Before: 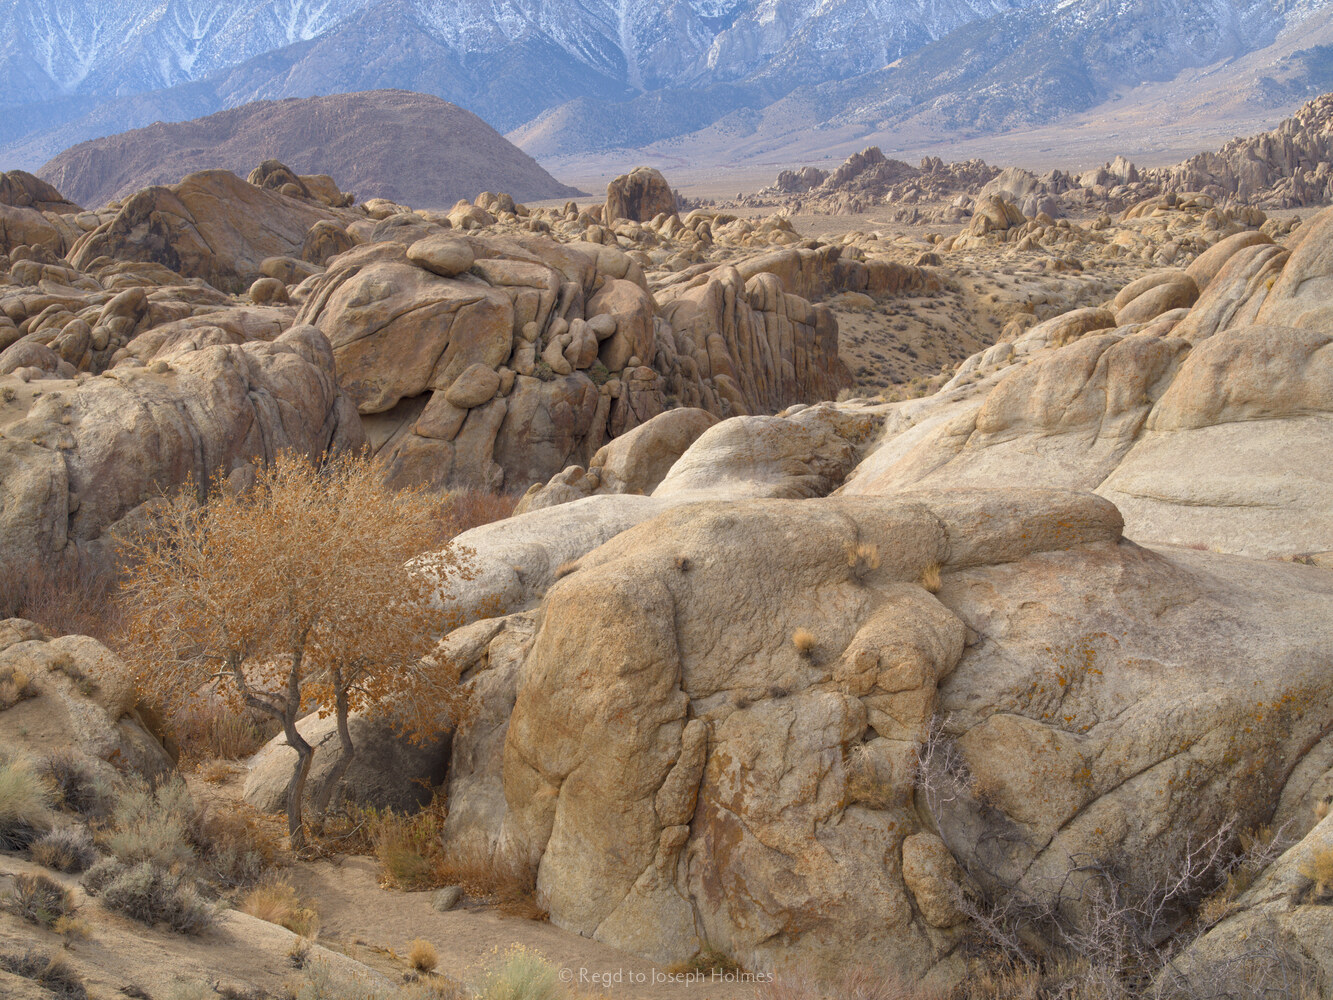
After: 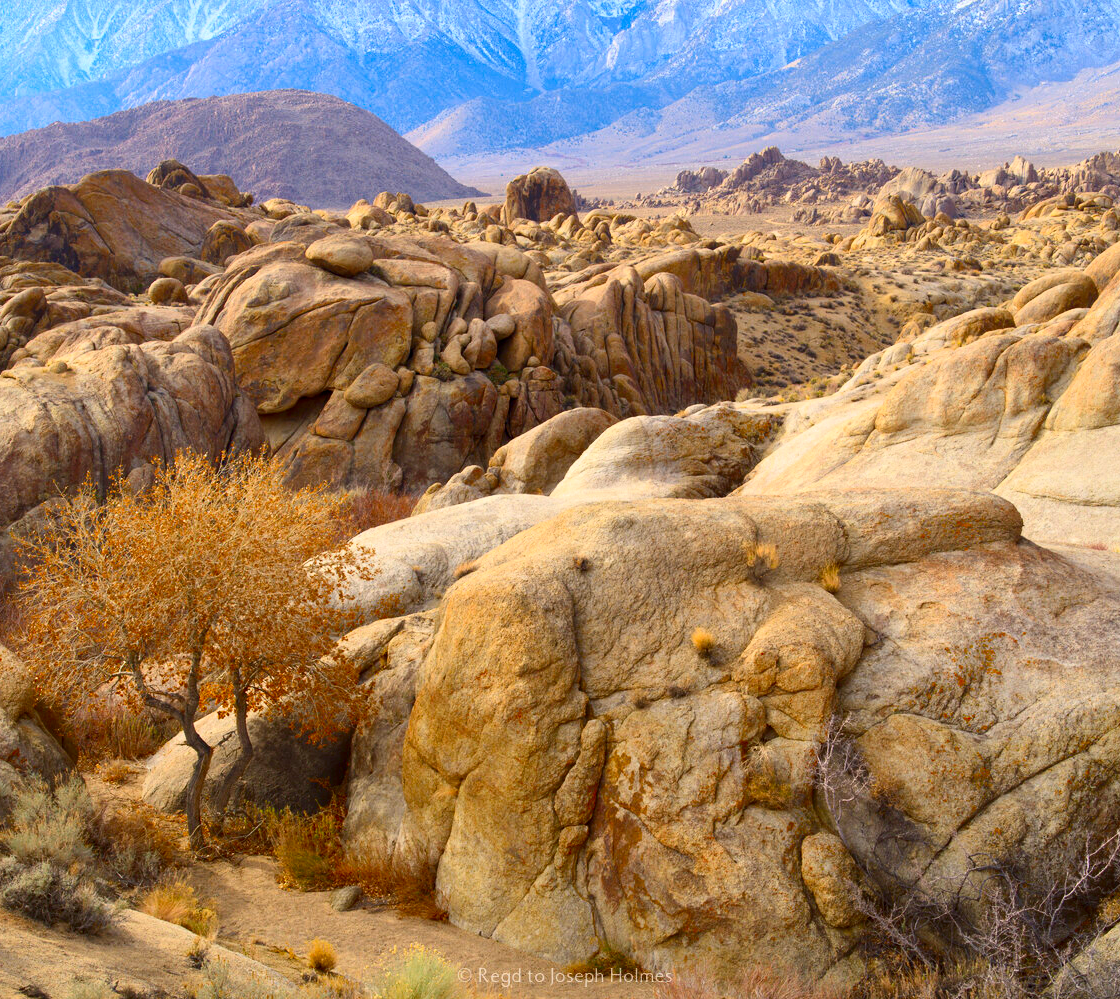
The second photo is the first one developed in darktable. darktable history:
contrast brightness saturation: contrast 0.26, brightness 0.02, saturation 0.87
crop: left 7.598%, right 7.873%
